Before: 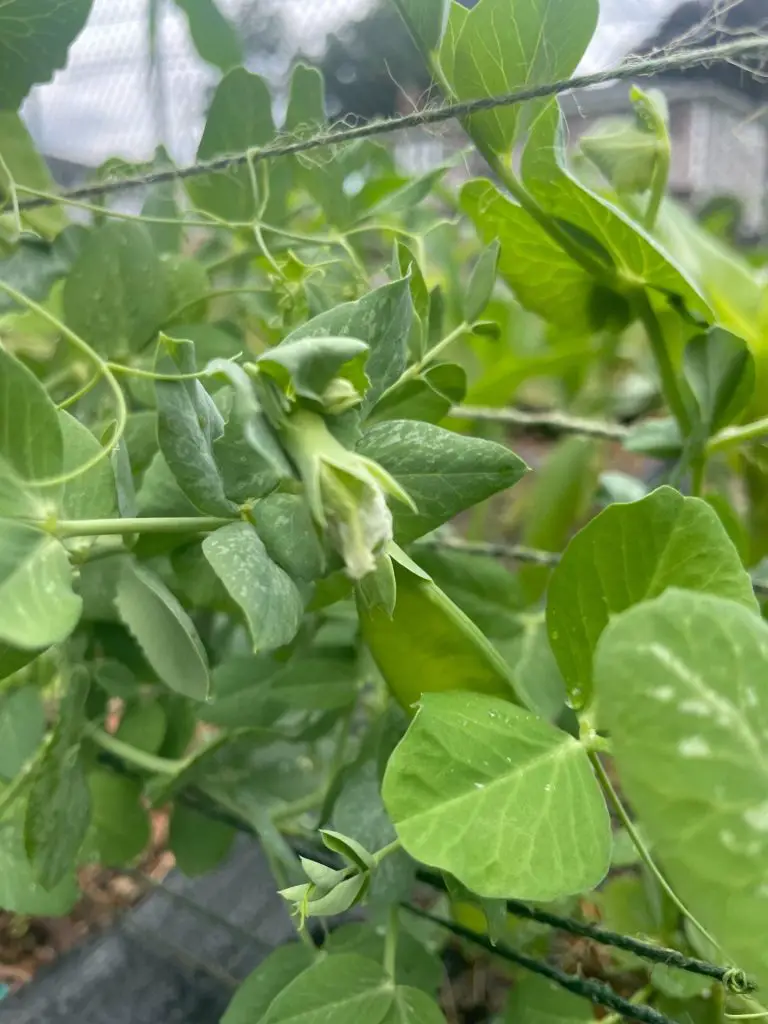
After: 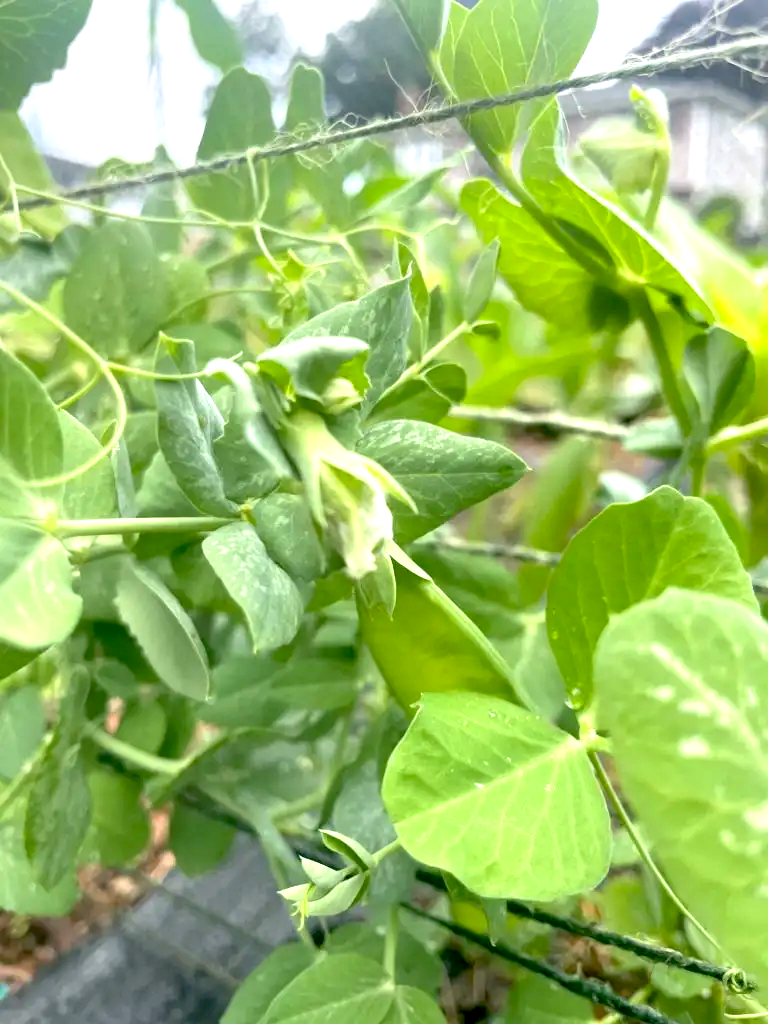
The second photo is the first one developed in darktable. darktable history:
exposure: black level correction 0.008, exposure 0.987 EV, compensate highlight preservation false
